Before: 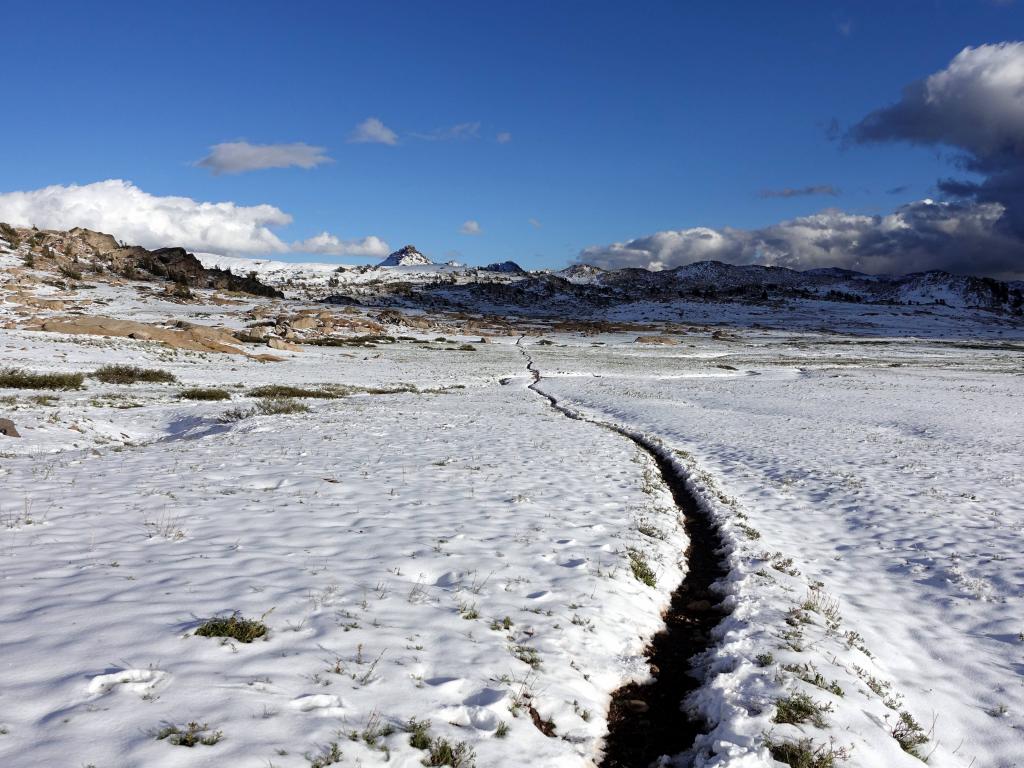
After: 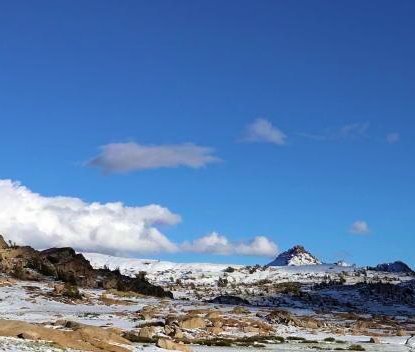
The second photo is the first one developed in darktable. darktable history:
exposure: compensate highlight preservation false
crop and rotate: left 10.89%, top 0.091%, right 48.526%, bottom 53.982%
velvia: strength 55.46%
